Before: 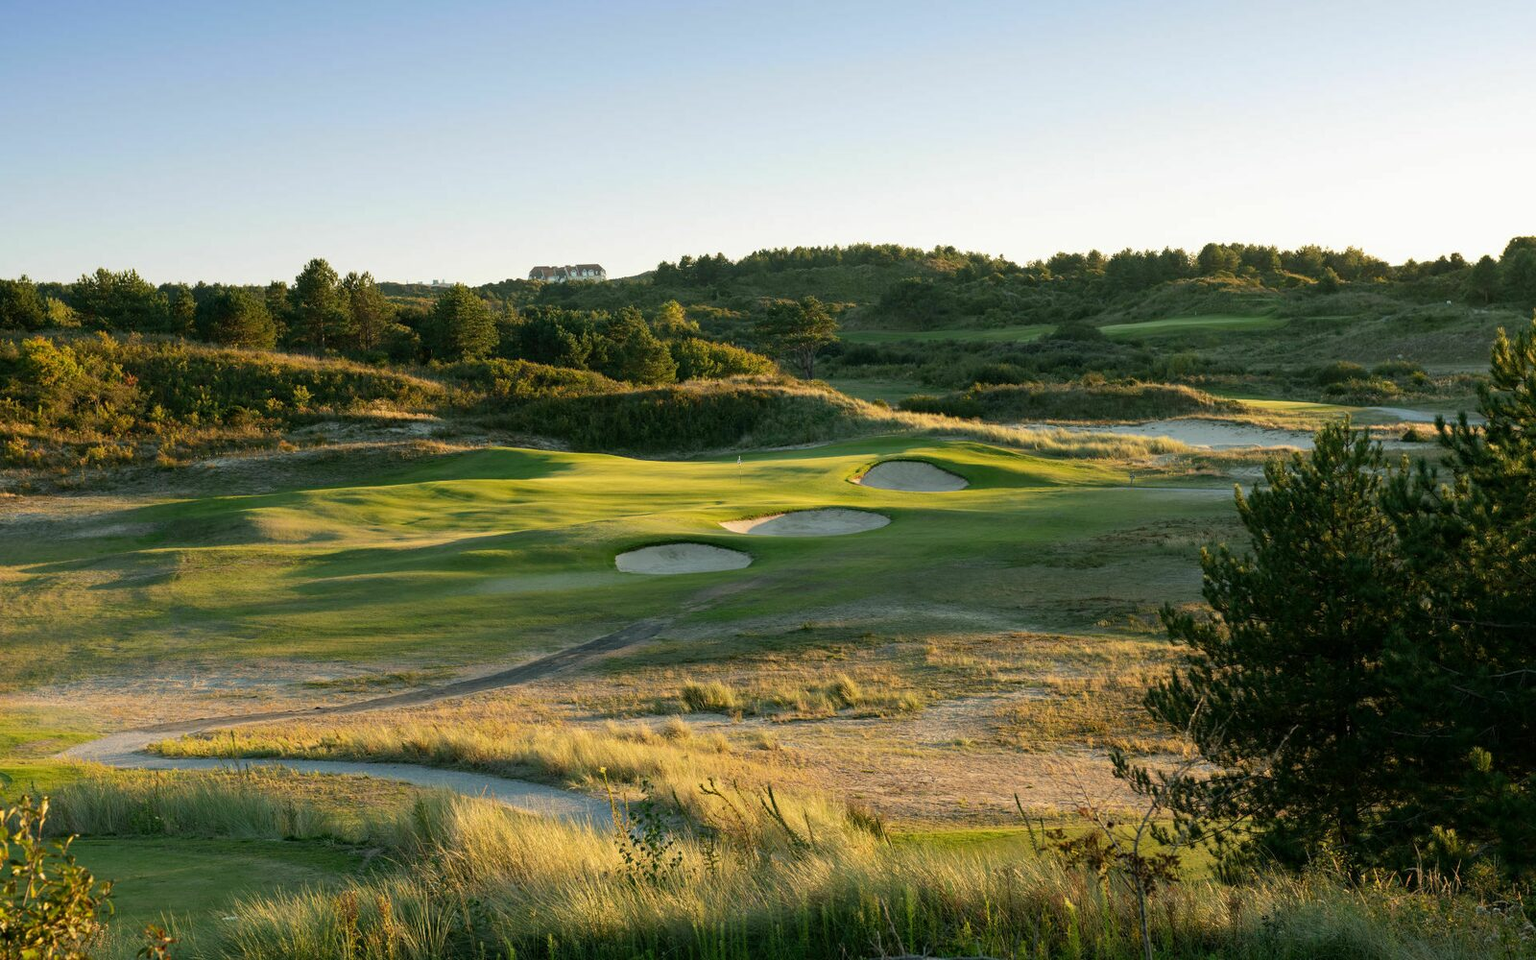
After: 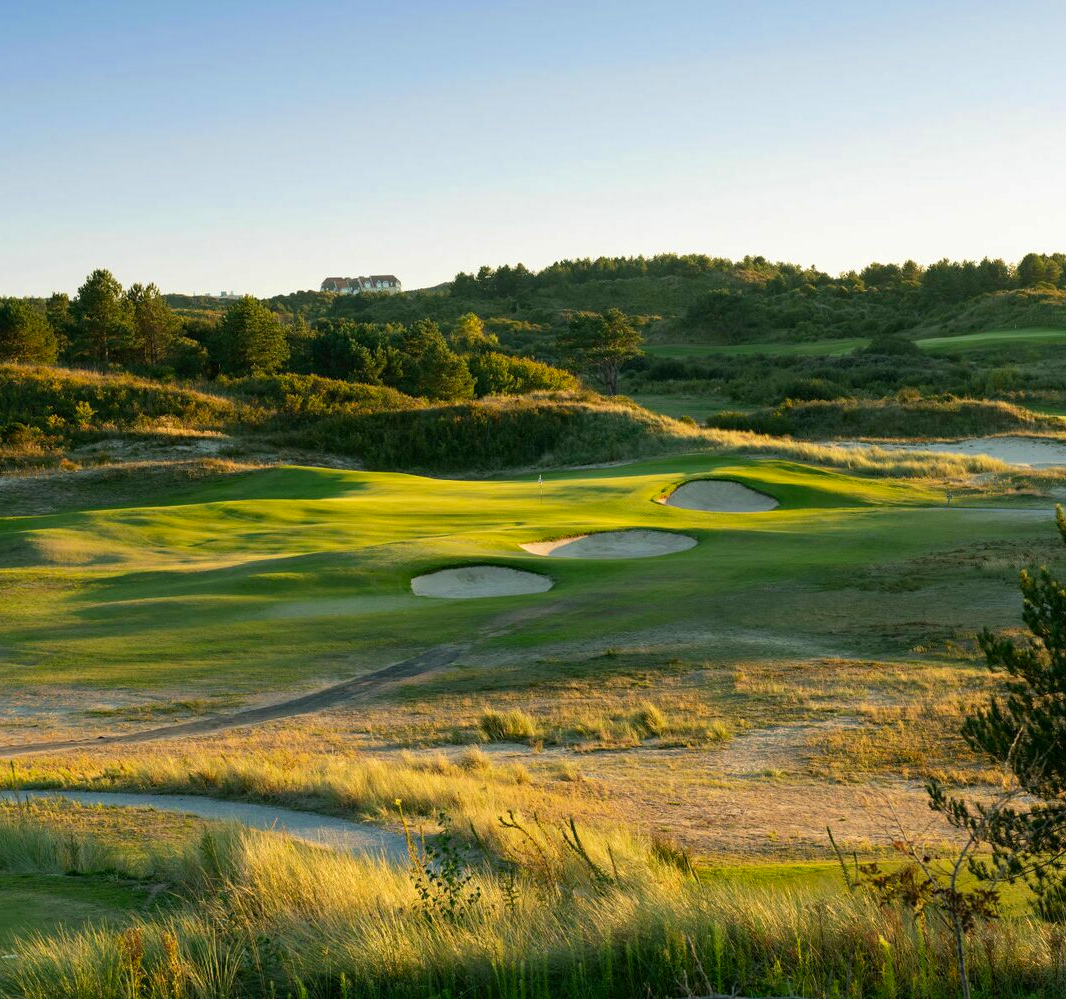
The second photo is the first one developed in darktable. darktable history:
crop and rotate: left 14.436%, right 18.898%
color zones: curves: ch0 [(0, 0.613) (0.01, 0.613) (0.245, 0.448) (0.498, 0.529) (0.642, 0.665) (0.879, 0.777) (0.99, 0.613)]; ch1 [(0, 0) (0.143, 0) (0.286, 0) (0.429, 0) (0.571, 0) (0.714, 0) (0.857, 0)], mix -121.96%
